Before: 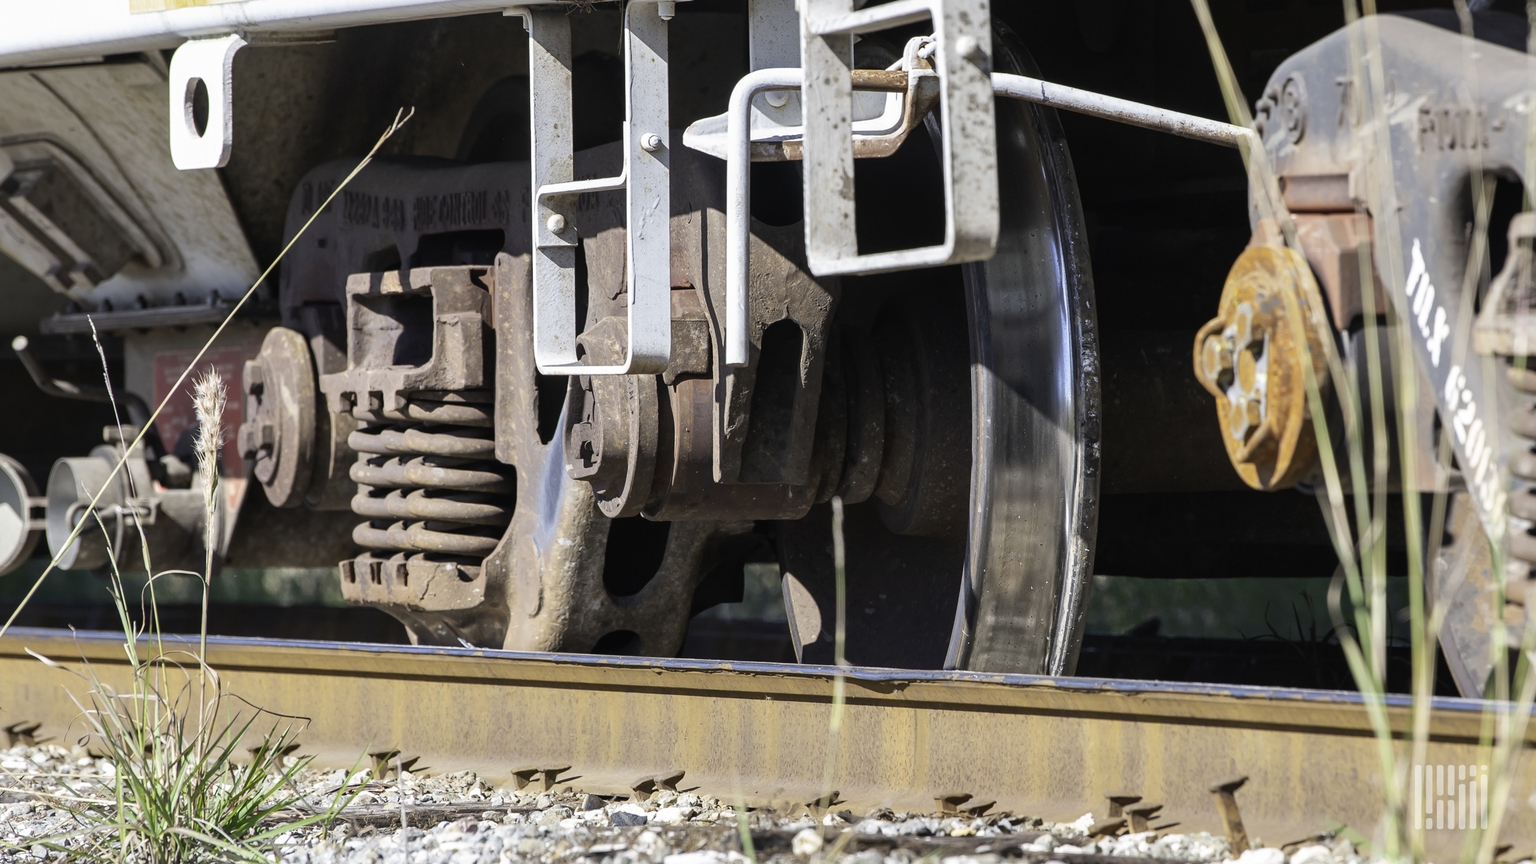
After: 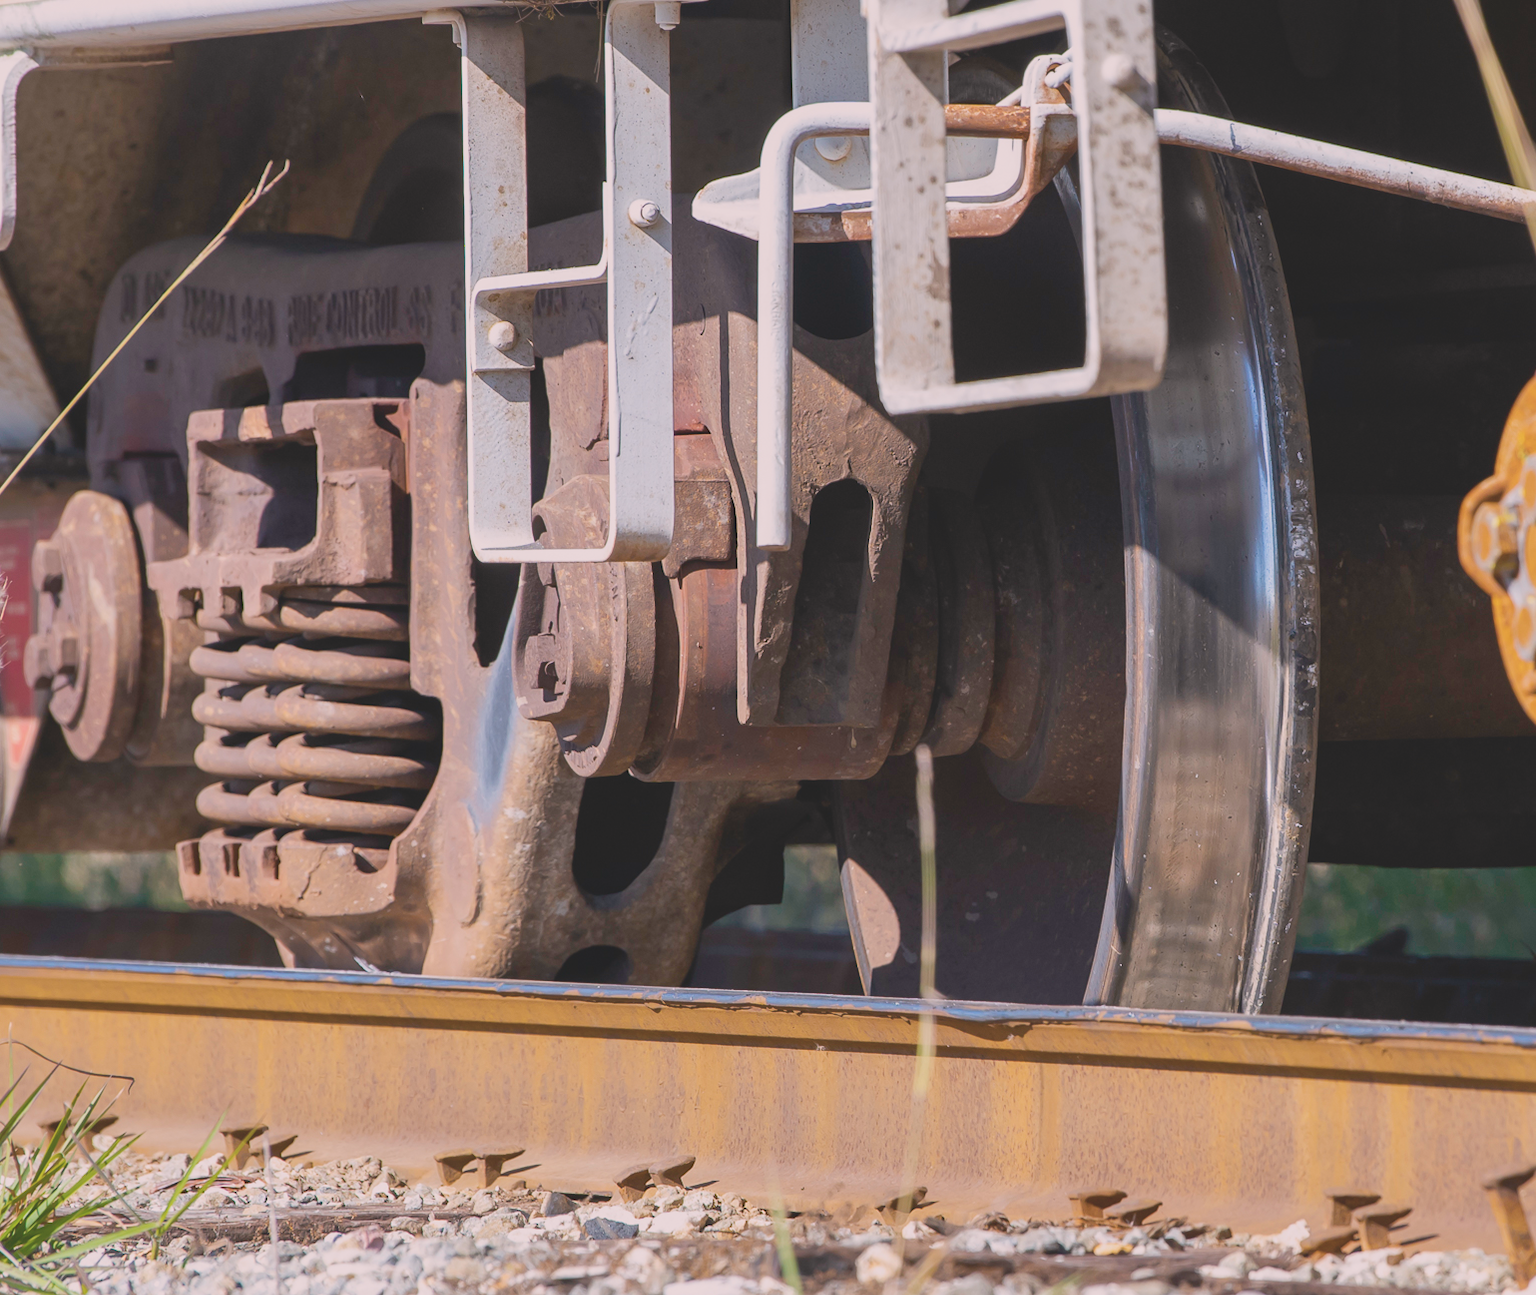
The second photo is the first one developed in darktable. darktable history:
color balance rgb: linear chroma grading › global chroma 23.15%, perceptual saturation grading › global saturation 28.7%, perceptual saturation grading › mid-tones 12.04%, perceptual saturation grading › shadows 10.19%, global vibrance 22.22%
contrast brightness saturation: contrast -0.26, saturation -0.43
white balance: red 1.045, blue 0.932
color calibration: illuminant as shot in camera, x 0.358, y 0.373, temperature 4628.91 K
crop and rotate: left 14.436%, right 18.898%
